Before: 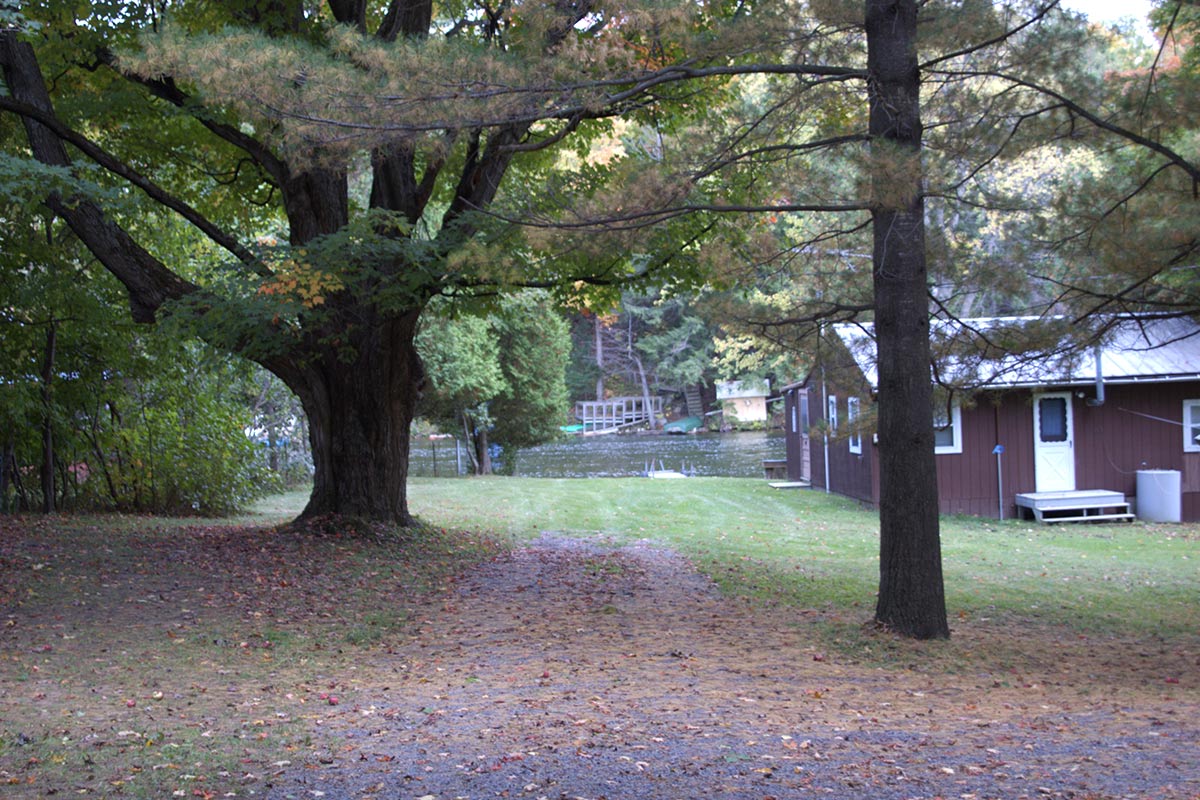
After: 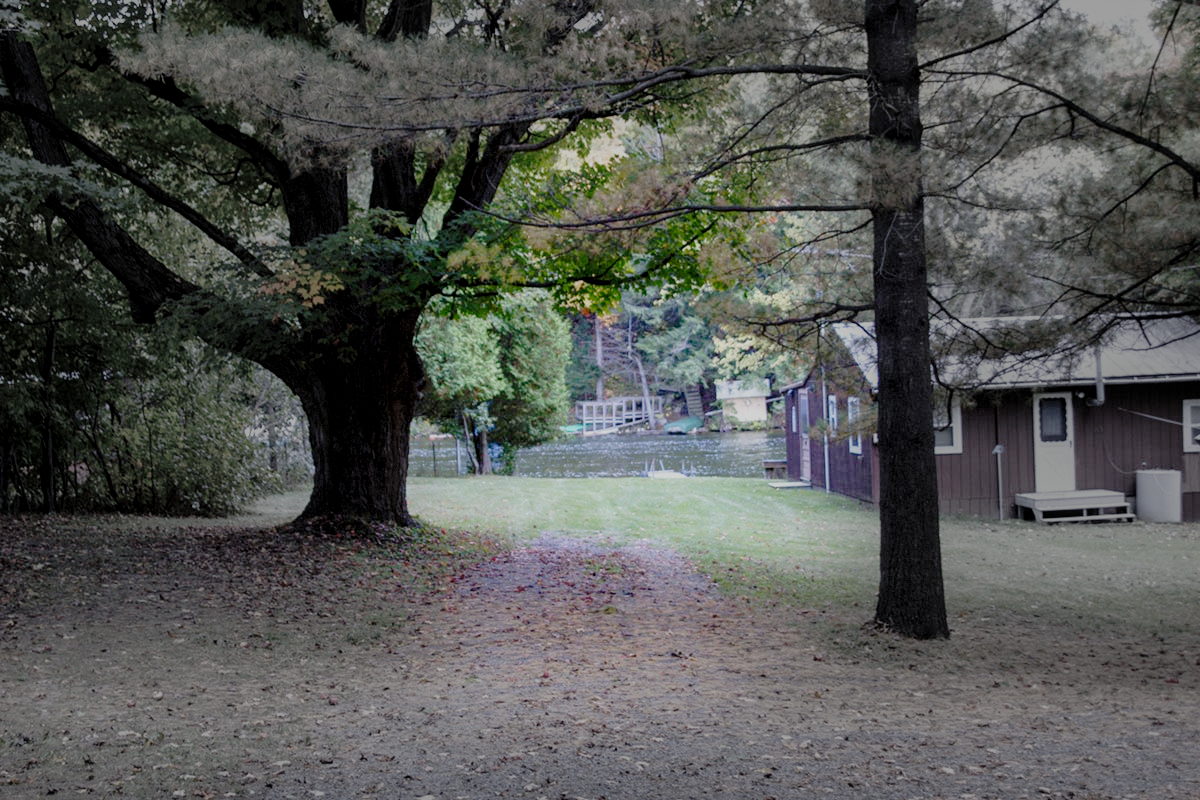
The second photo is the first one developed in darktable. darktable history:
local contrast: detail 130%
vignetting: fall-off start 30.37%, fall-off radius 33.86%, brightness -0.441, saturation -0.686, dithering 8-bit output
tone curve: curves: ch0 [(0, 0) (0.081, 0.044) (0.192, 0.125) (0.283, 0.238) (0.416, 0.449) (0.495, 0.524) (0.686, 0.743) (0.826, 0.865) (0.978, 0.988)]; ch1 [(0, 0) (0.161, 0.092) (0.35, 0.33) (0.392, 0.392) (0.427, 0.426) (0.479, 0.472) (0.505, 0.497) (0.521, 0.514) (0.547, 0.568) (0.579, 0.597) (0.625, 0.627) (0.678, 0.733) (1, 1)]; ch2 [(0, 0) (0.346, 0.362) (0.404, 0.427) (0.502, 0.495) (0.531, 0.523) (0.549, 0.554) (0.582, 0.596) (0.629, 0.642) (0.717, 0.678) (1, 1)], preserve colors none
filmic rgb: black relative exposure -7.98 EV, white relative exposure 8.05 EV, hardness 2.49, latitude 9.39%, contrast 0.733, highlights saturation mix 9.26%, shadows ↔ highlights balance 1.98%, preserve chrominance no, color science v5 (2021)
